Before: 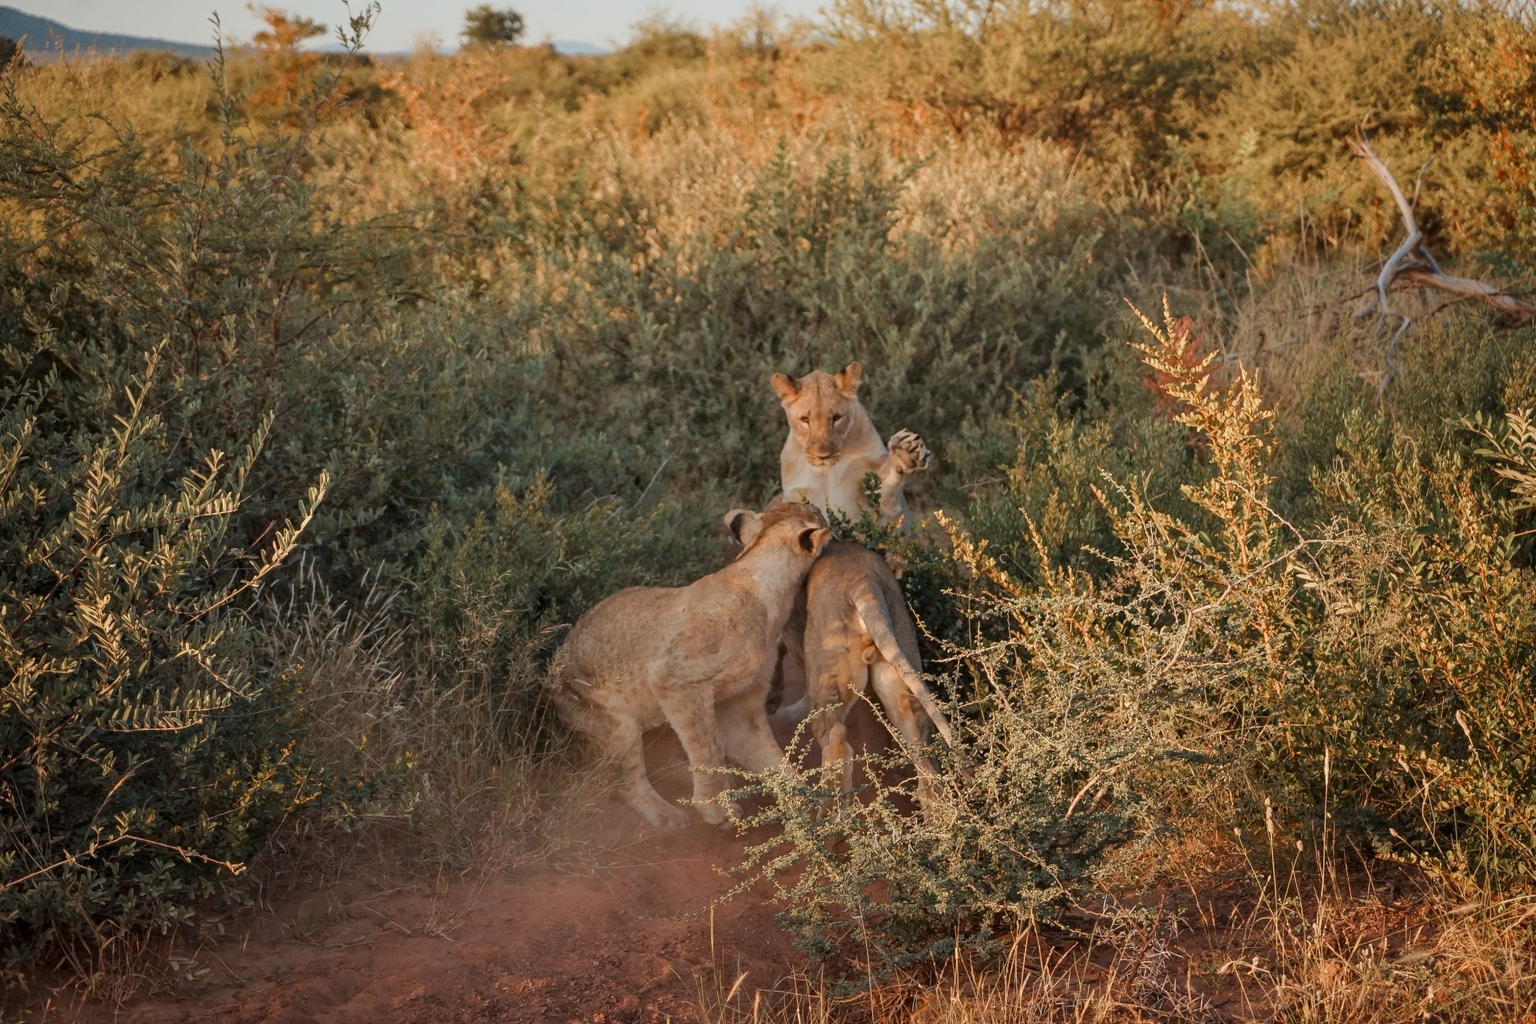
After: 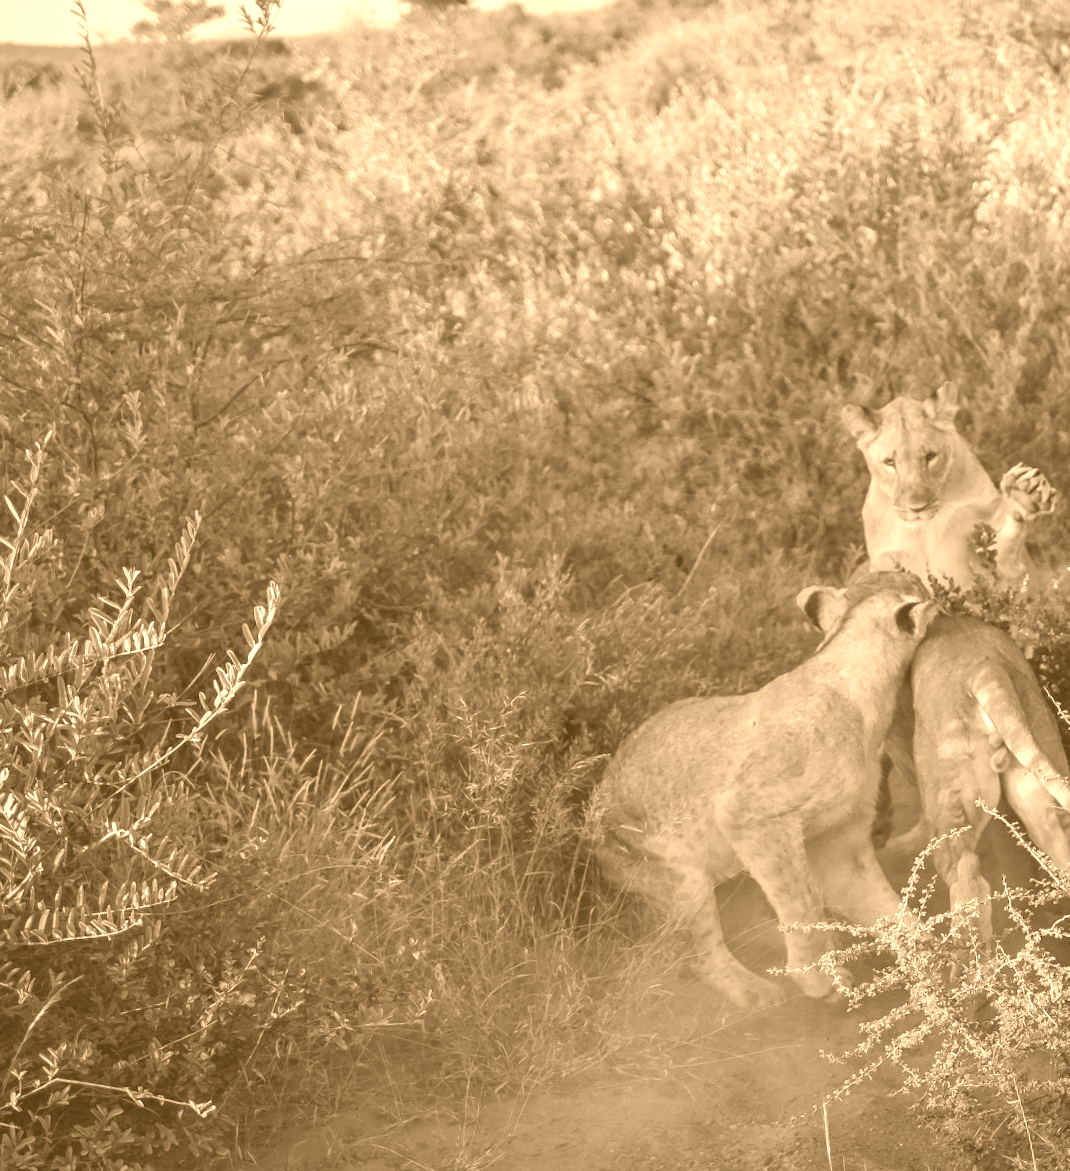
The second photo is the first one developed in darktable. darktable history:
crop: left 5.114%, right 38.589%
colorize: hue 28.8°, source mix 100%
rotate and perspective: rotation -5°, crop left 0.05, crop right 0.952, crop top 0.11, crop bottom 0.89
